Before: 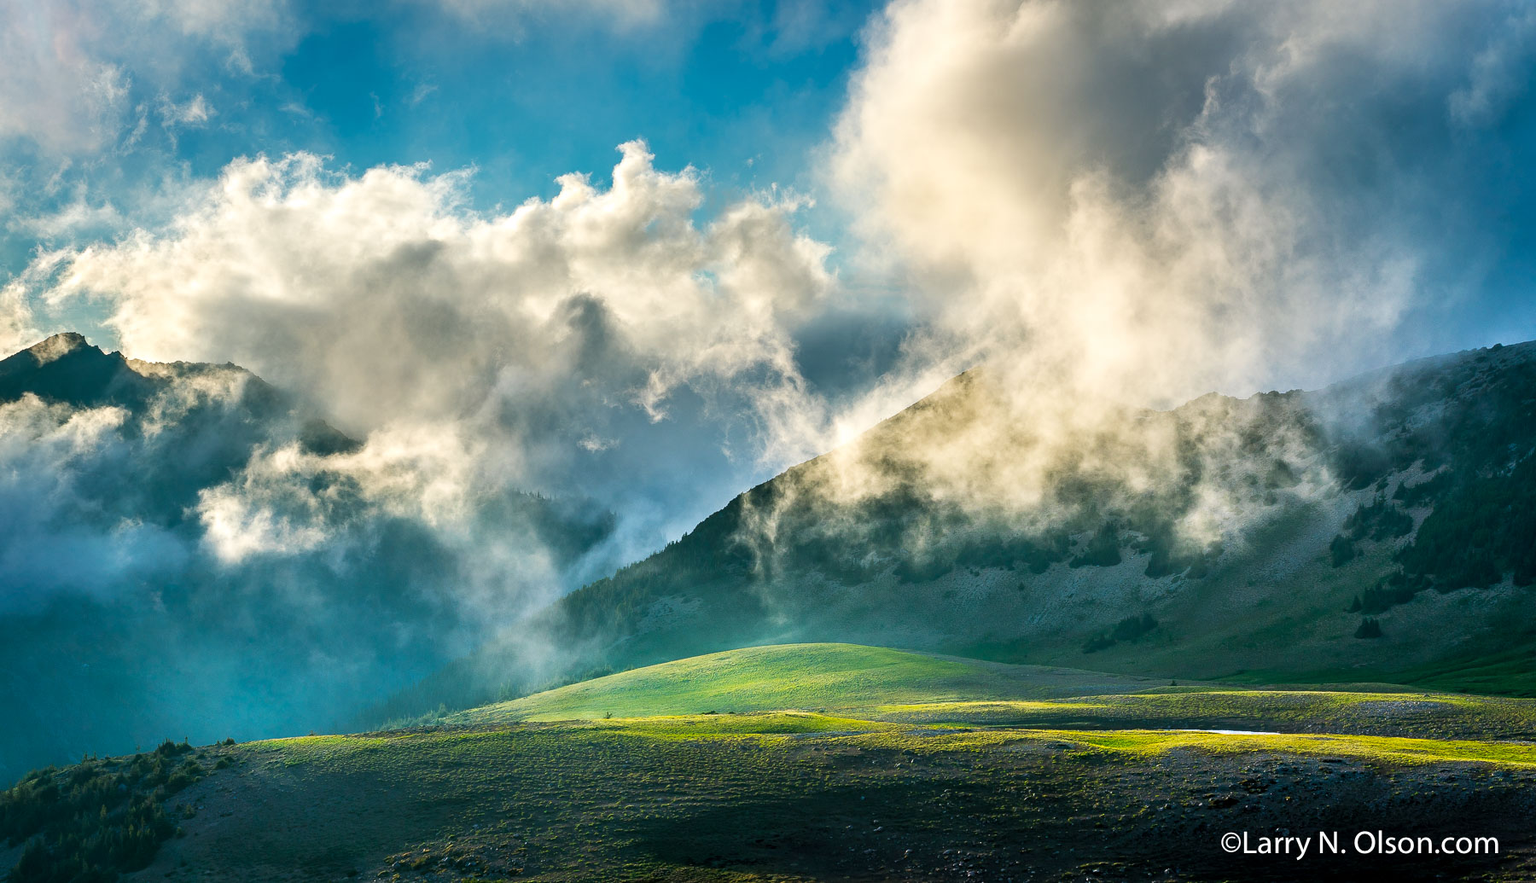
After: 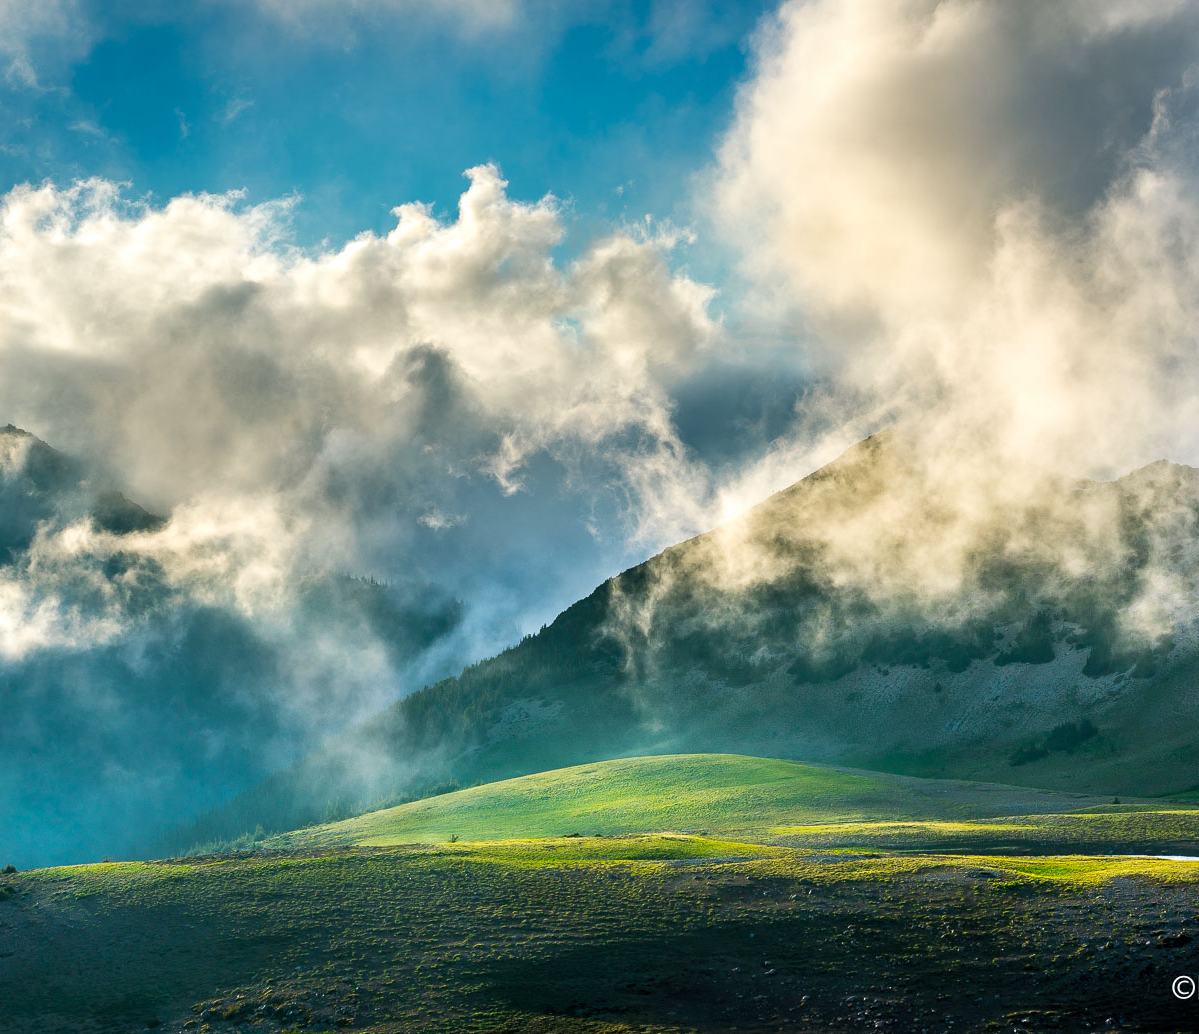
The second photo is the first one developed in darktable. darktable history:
crop and rotate: left 14.436%, right 18.898%
exposure: compensate highlight preservation false
